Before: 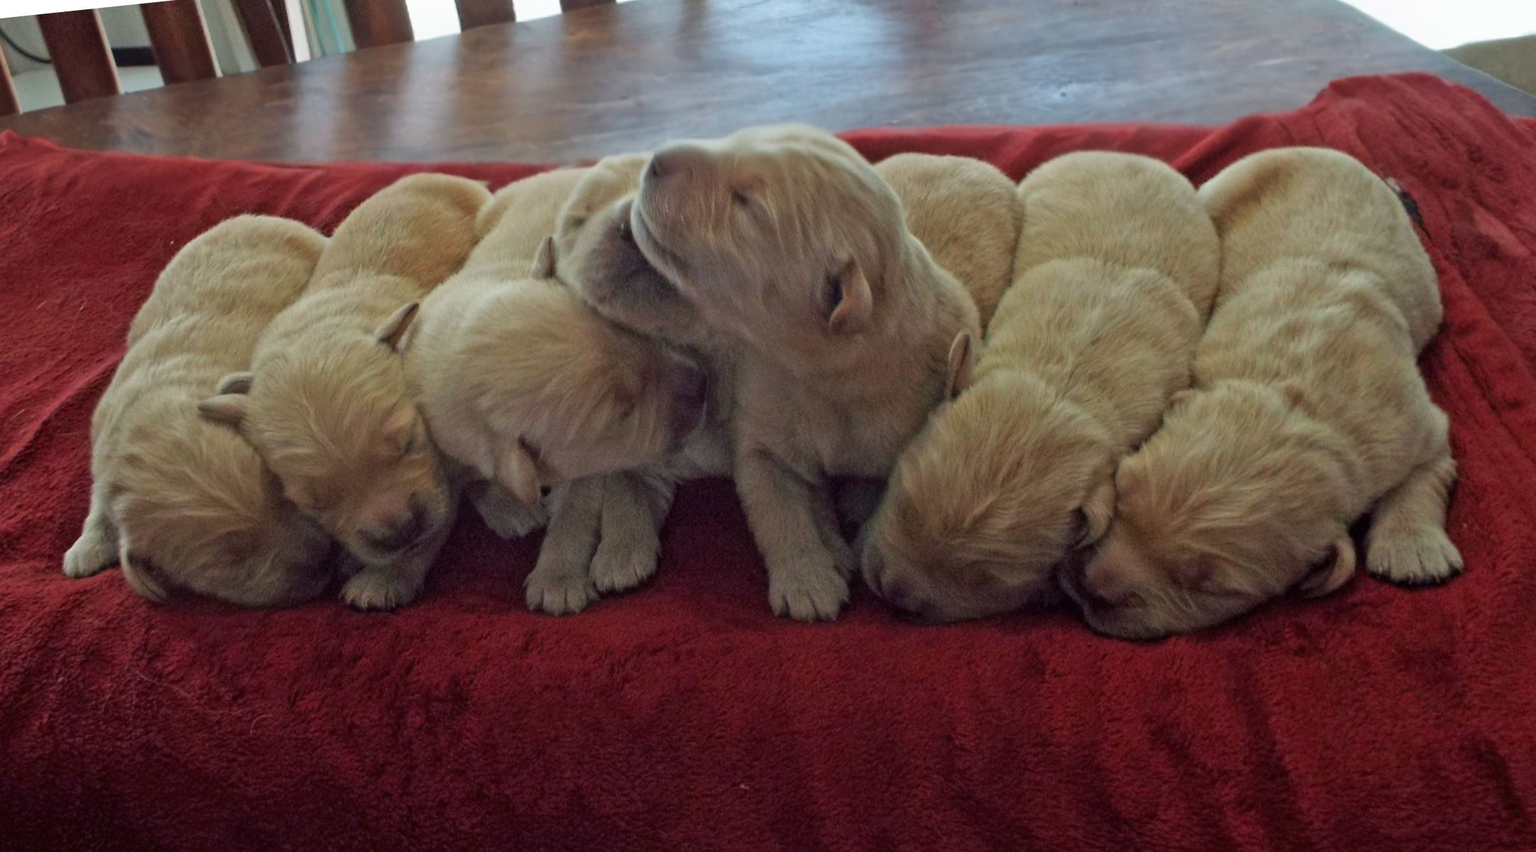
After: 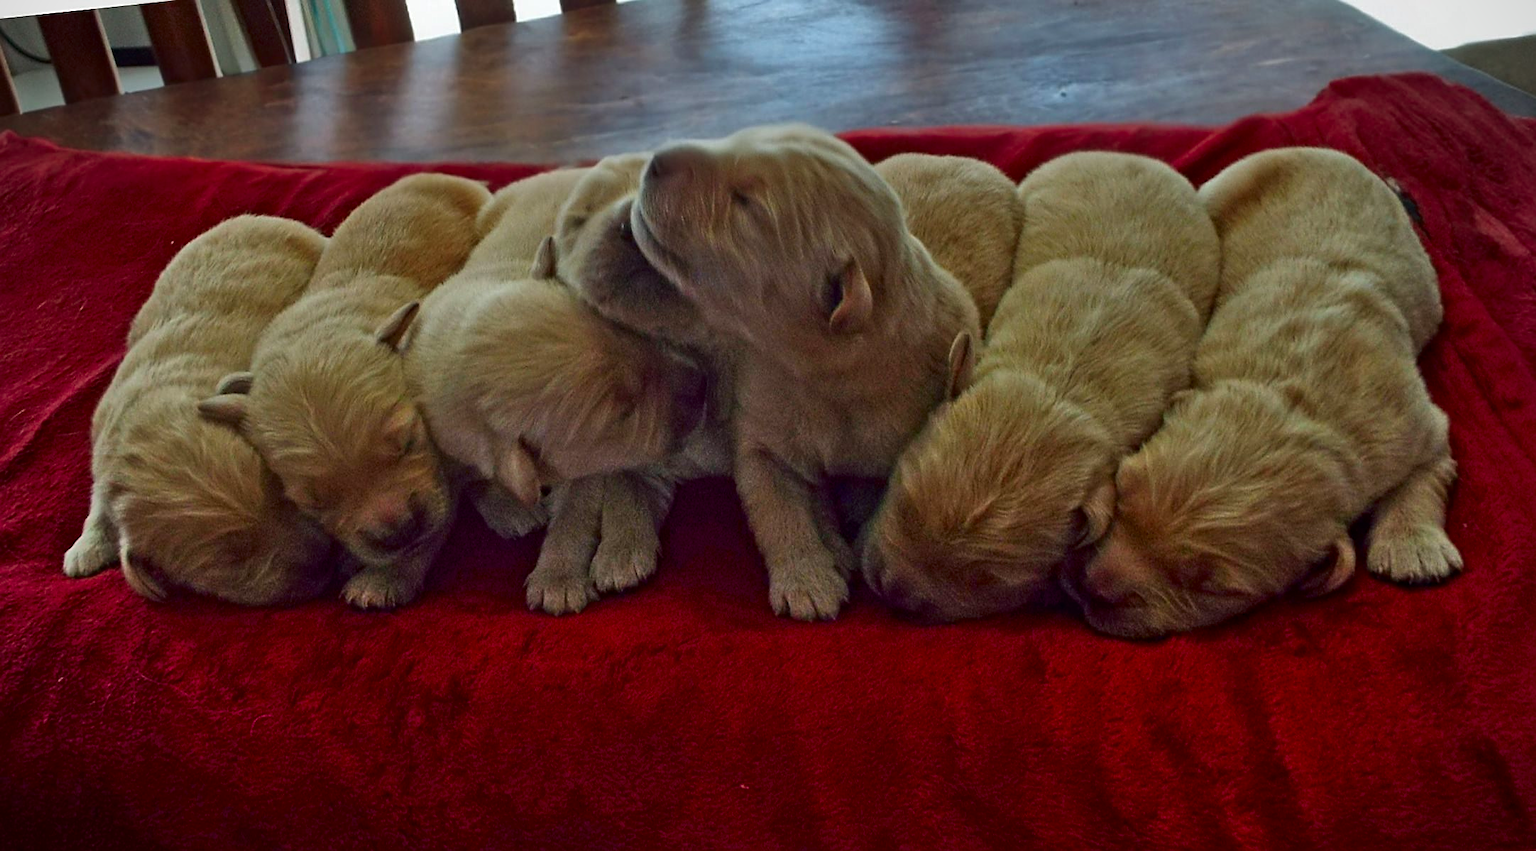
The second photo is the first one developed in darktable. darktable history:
shadows and highlights: radius 133.83, soften with gaussian
sharpen: on, module defaults
contrast brightness saturation: brightness -0.25, saturation 0.2
vignetting: fall-off radius 60.92%
